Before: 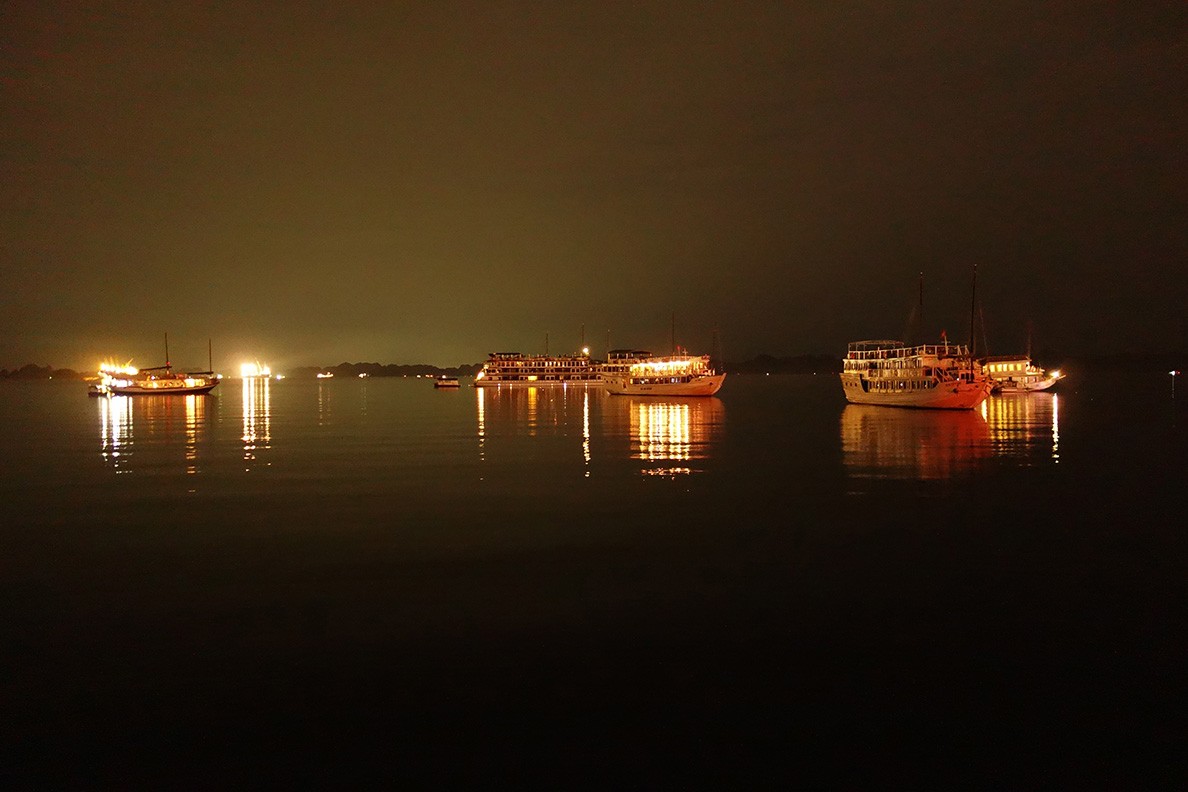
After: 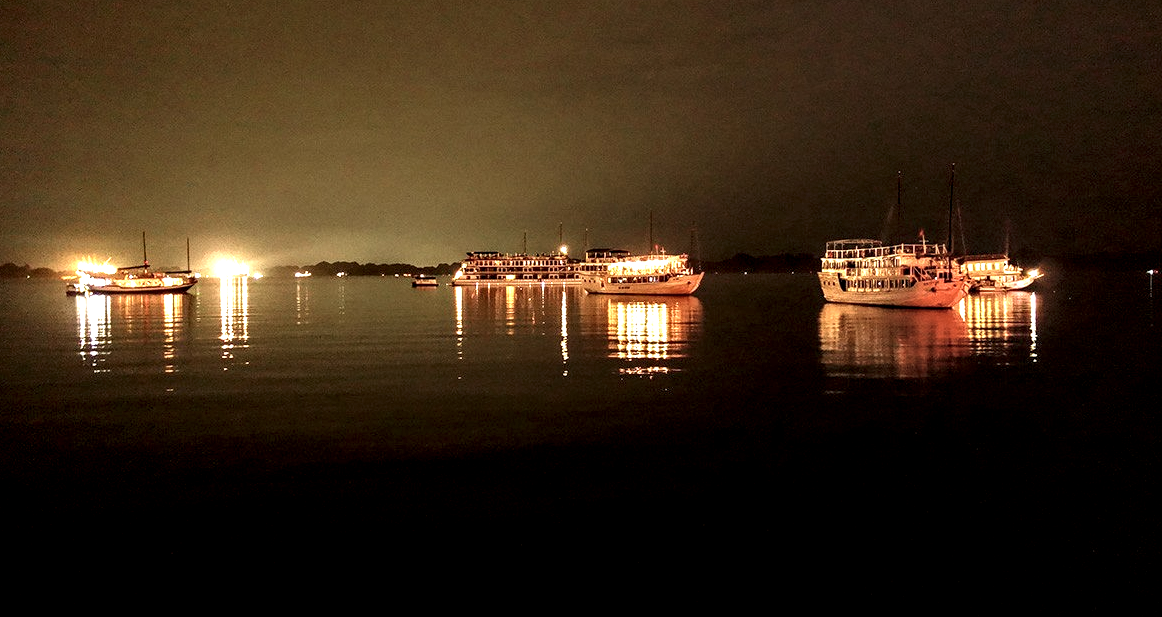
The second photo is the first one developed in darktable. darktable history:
local contrast: shadows 181%, detail 226%
crop and rotate: left 1.962%, top 12.808%, right 0.189%, bottom 9.272%
